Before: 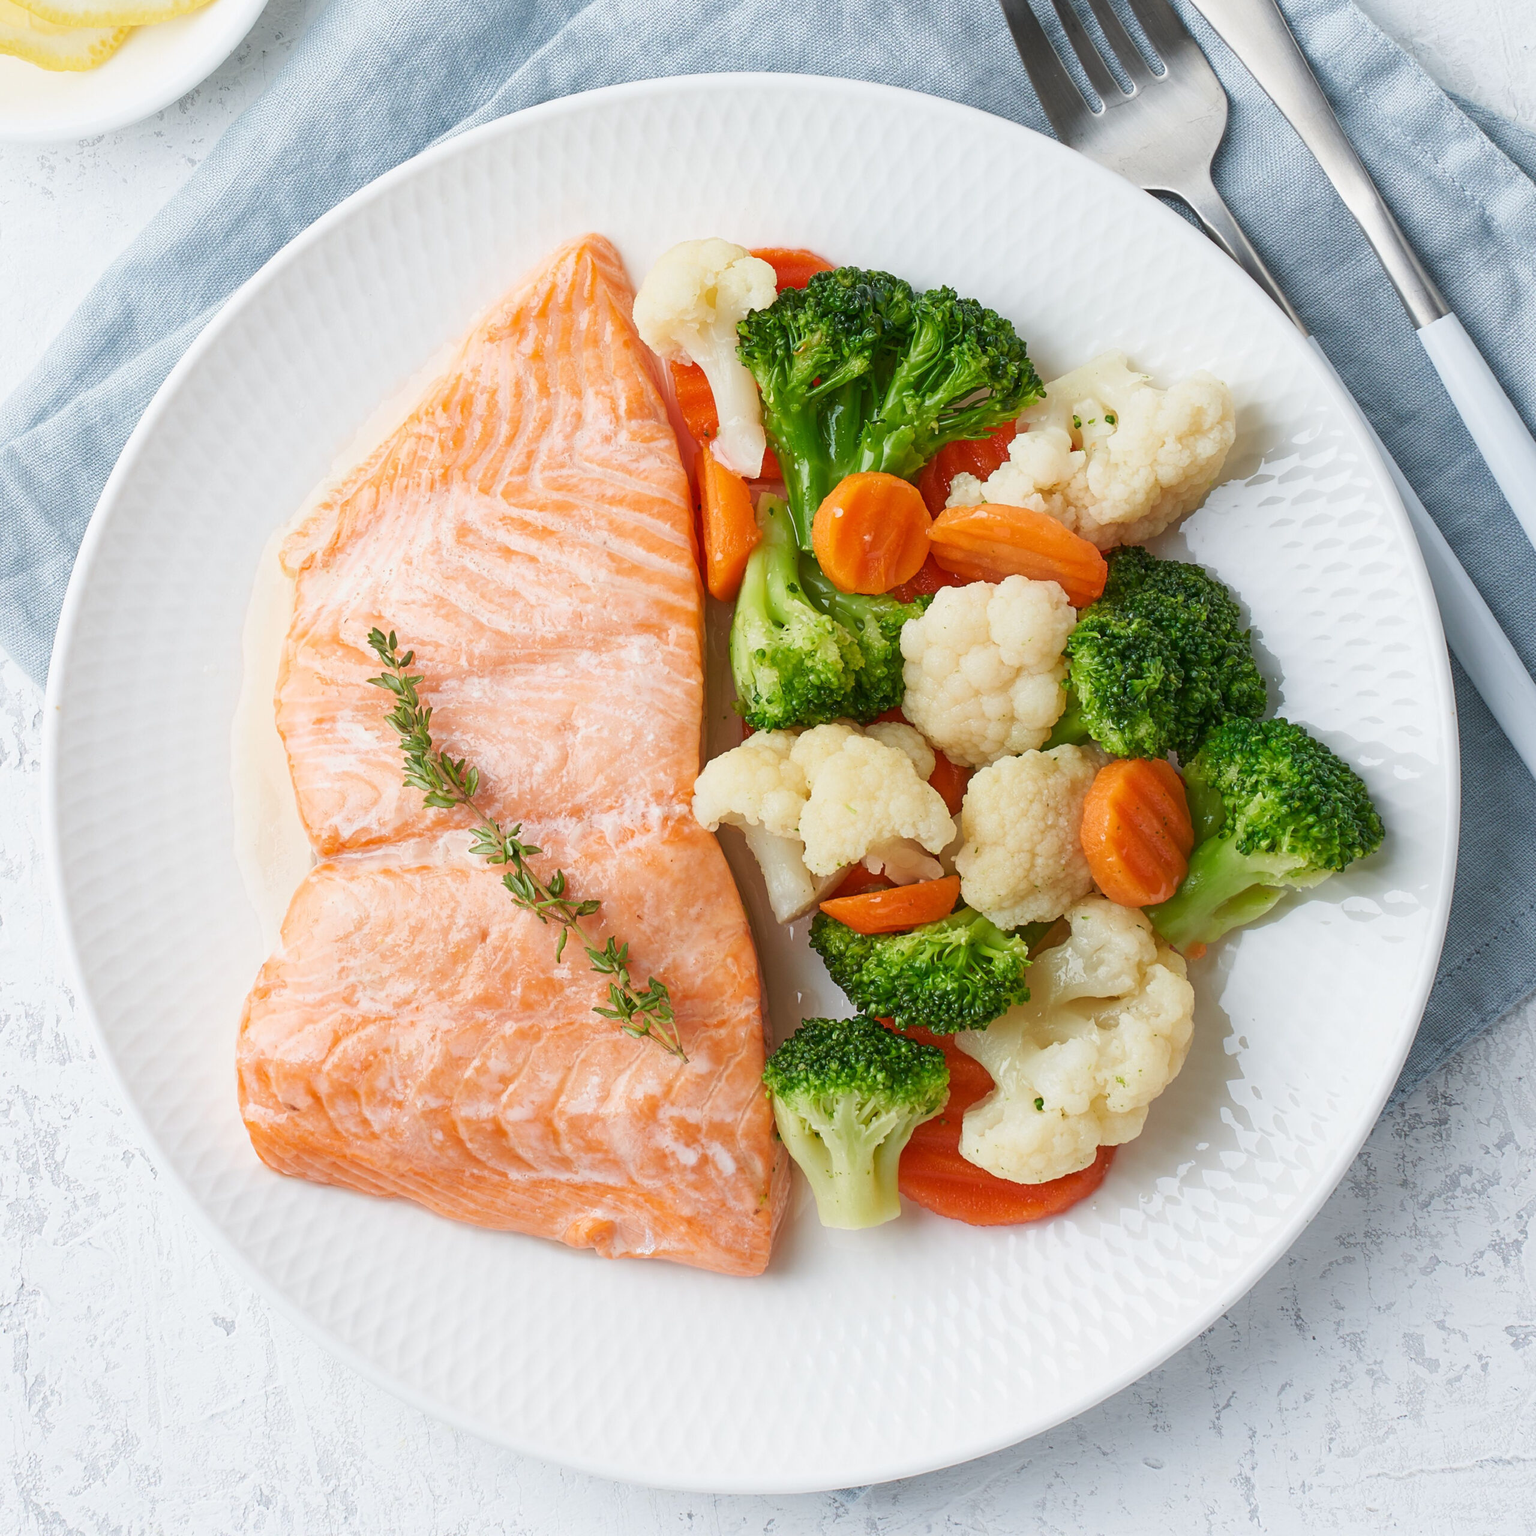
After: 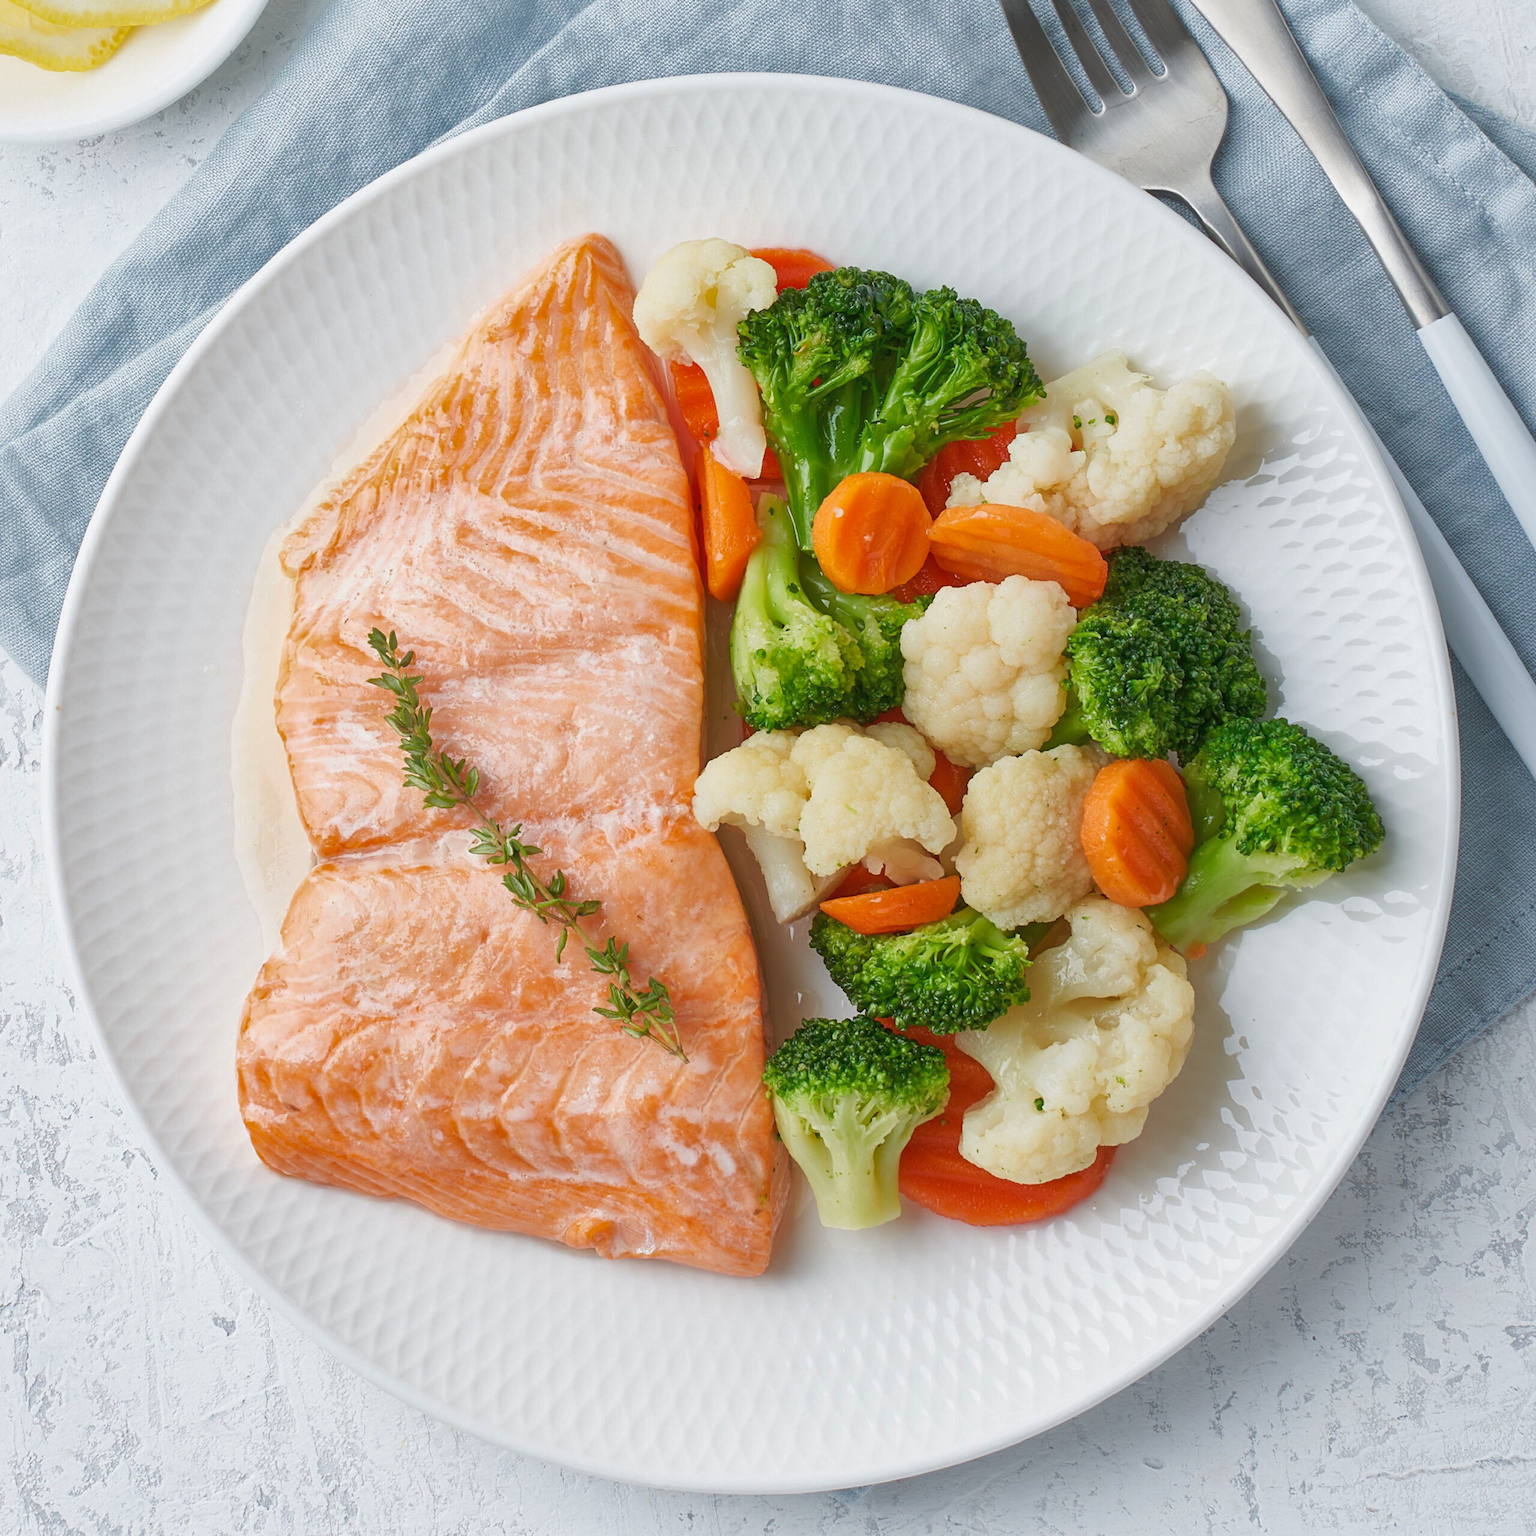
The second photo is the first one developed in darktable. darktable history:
shadows and highlights: shadows color adjustment 97.67%
